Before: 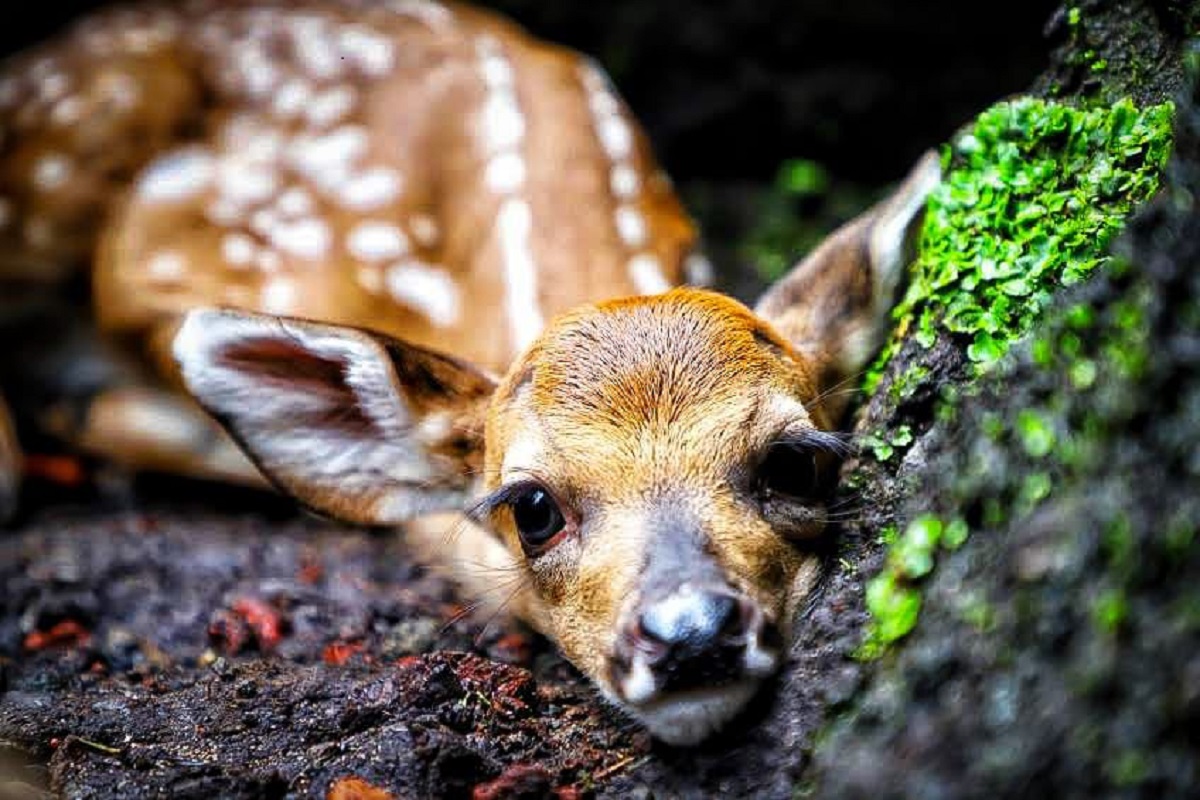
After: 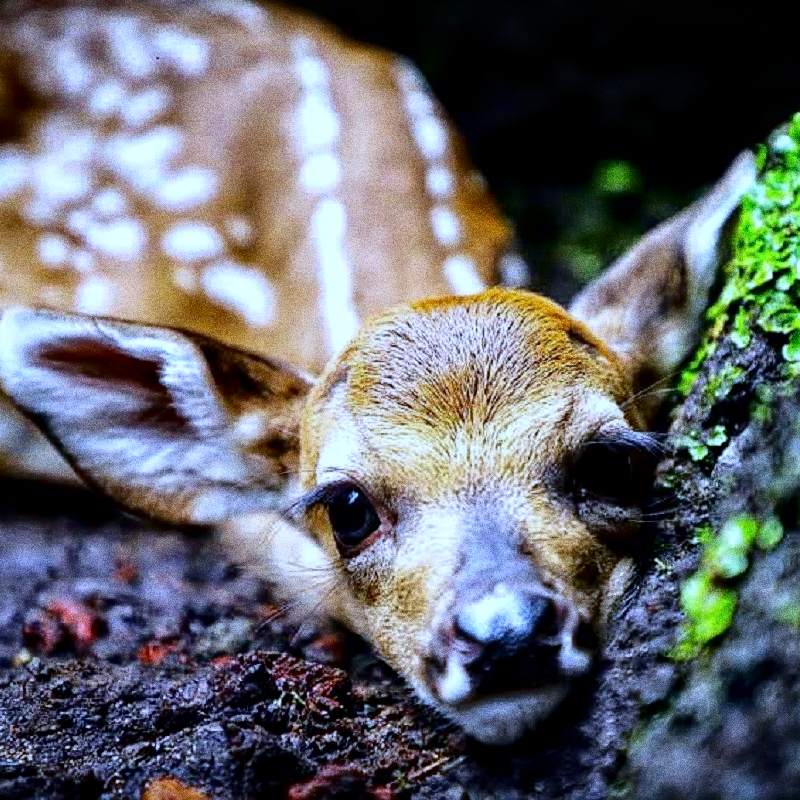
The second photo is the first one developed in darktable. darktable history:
white balance: red 0.871, blue 1.249
fill light: exposure -2 EV, width 8.6
crop and rotate: left 15.446%, right 17.836%
local contrast: mode bilateral grid, contrast 20, coarseness 50, detail 120%, midtone range 0.2
grain: coarseness 10.62 ISO, strength 55.56%
